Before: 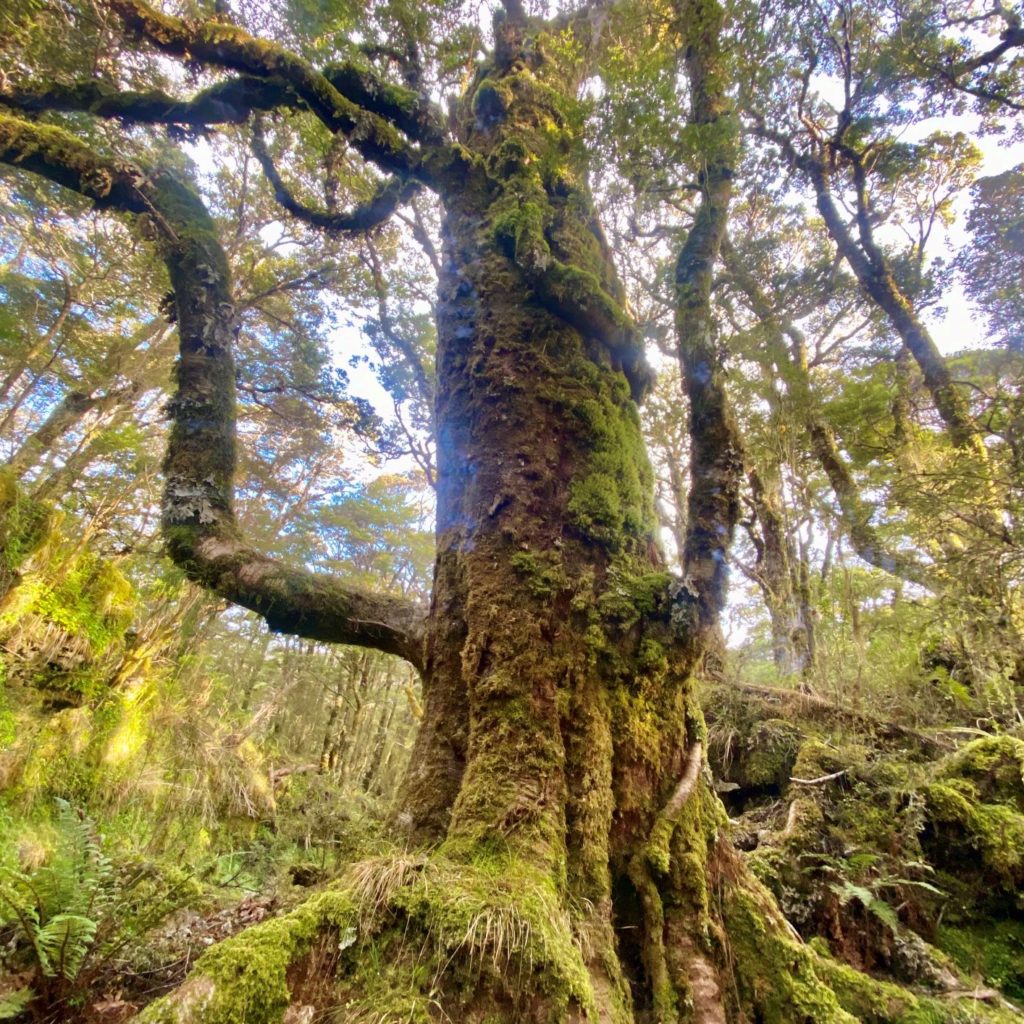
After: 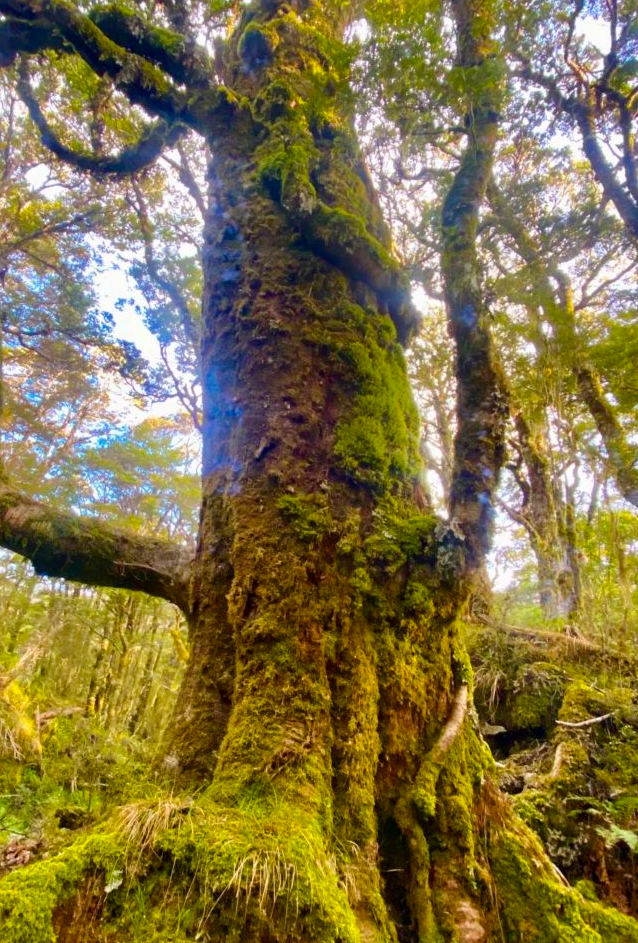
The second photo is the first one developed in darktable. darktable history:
crop and rotate: left 22.918%, top 5.629%, right 14.711%, bottom 2.247%
color balance rgb: linear chroma grading › global chroma 15%, perceptual saturation grading › global saturation 30%
